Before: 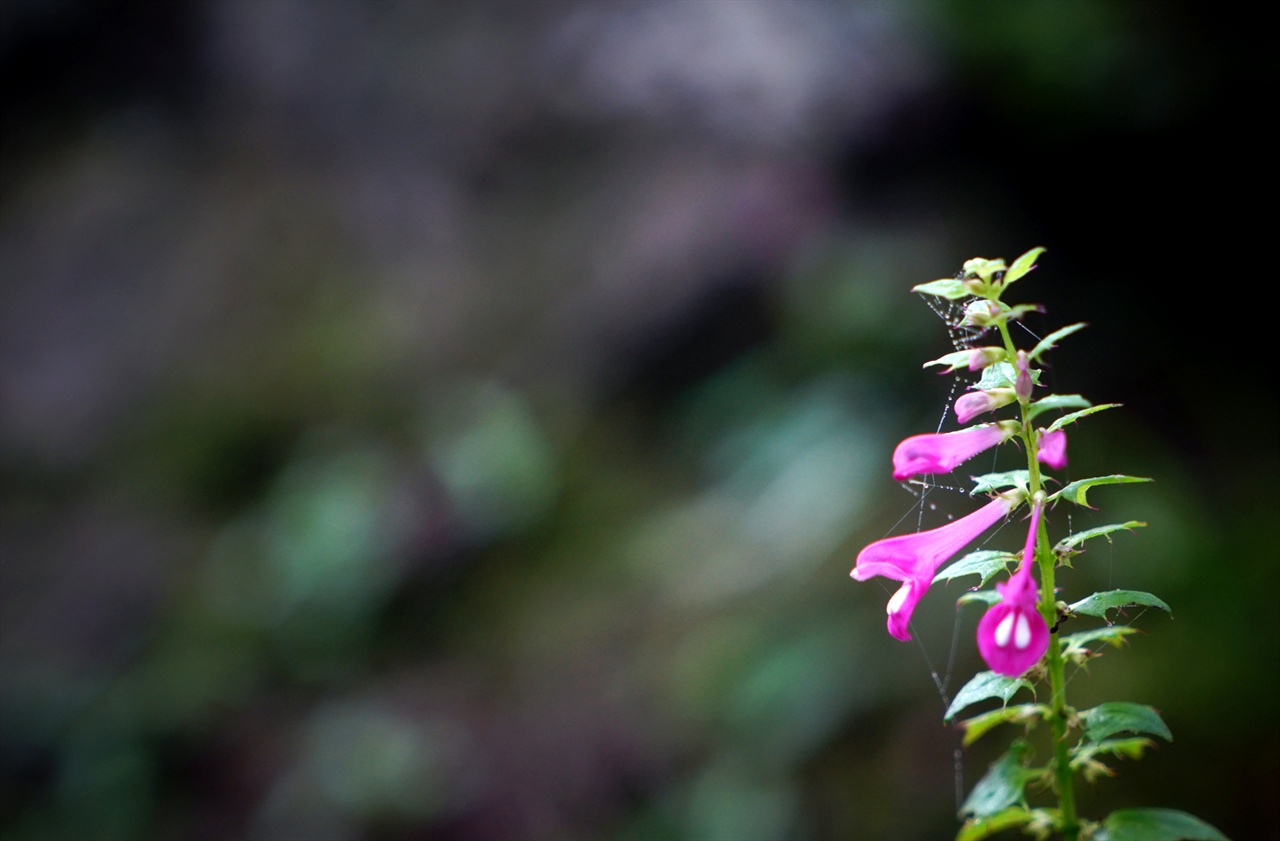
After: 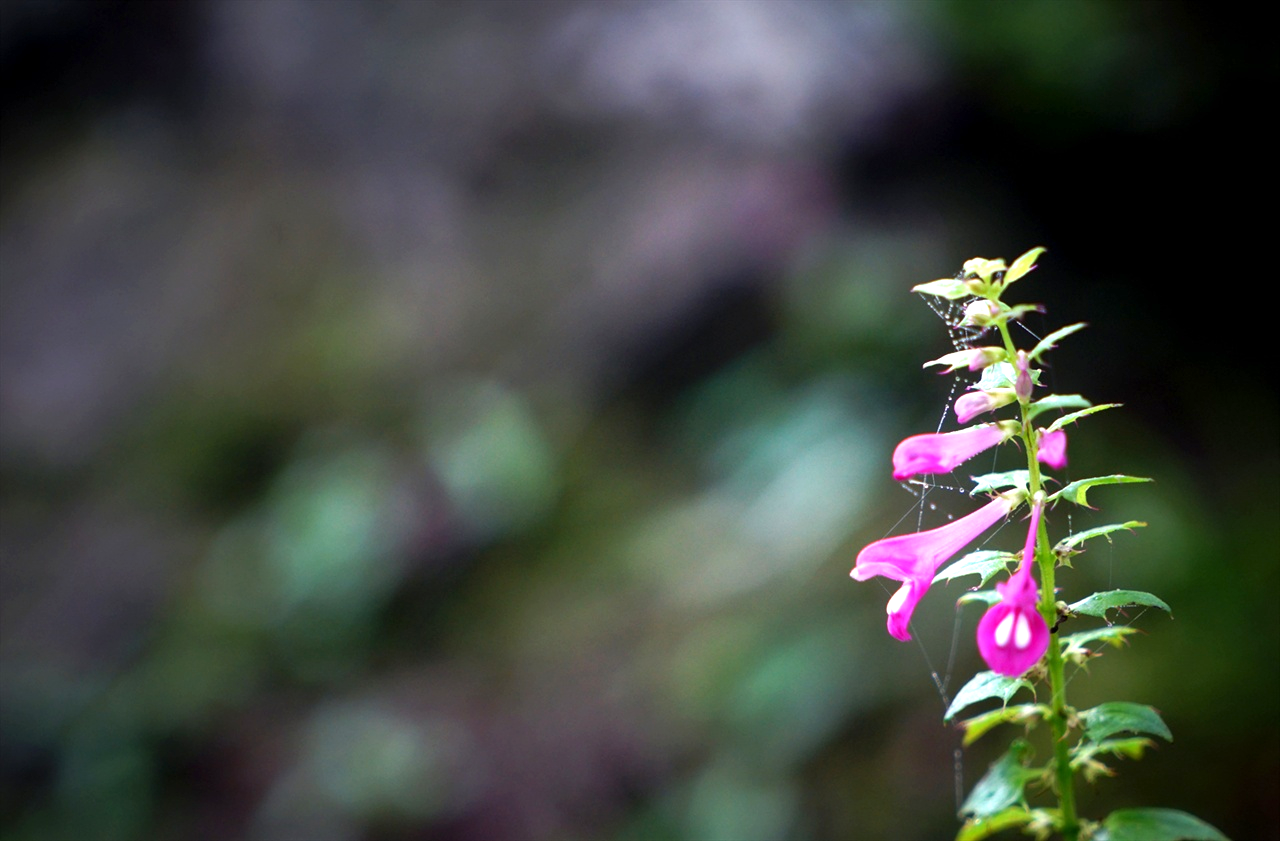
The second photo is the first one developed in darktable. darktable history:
exposure: exposure 0.568 EV, compensate highlight preservation false
